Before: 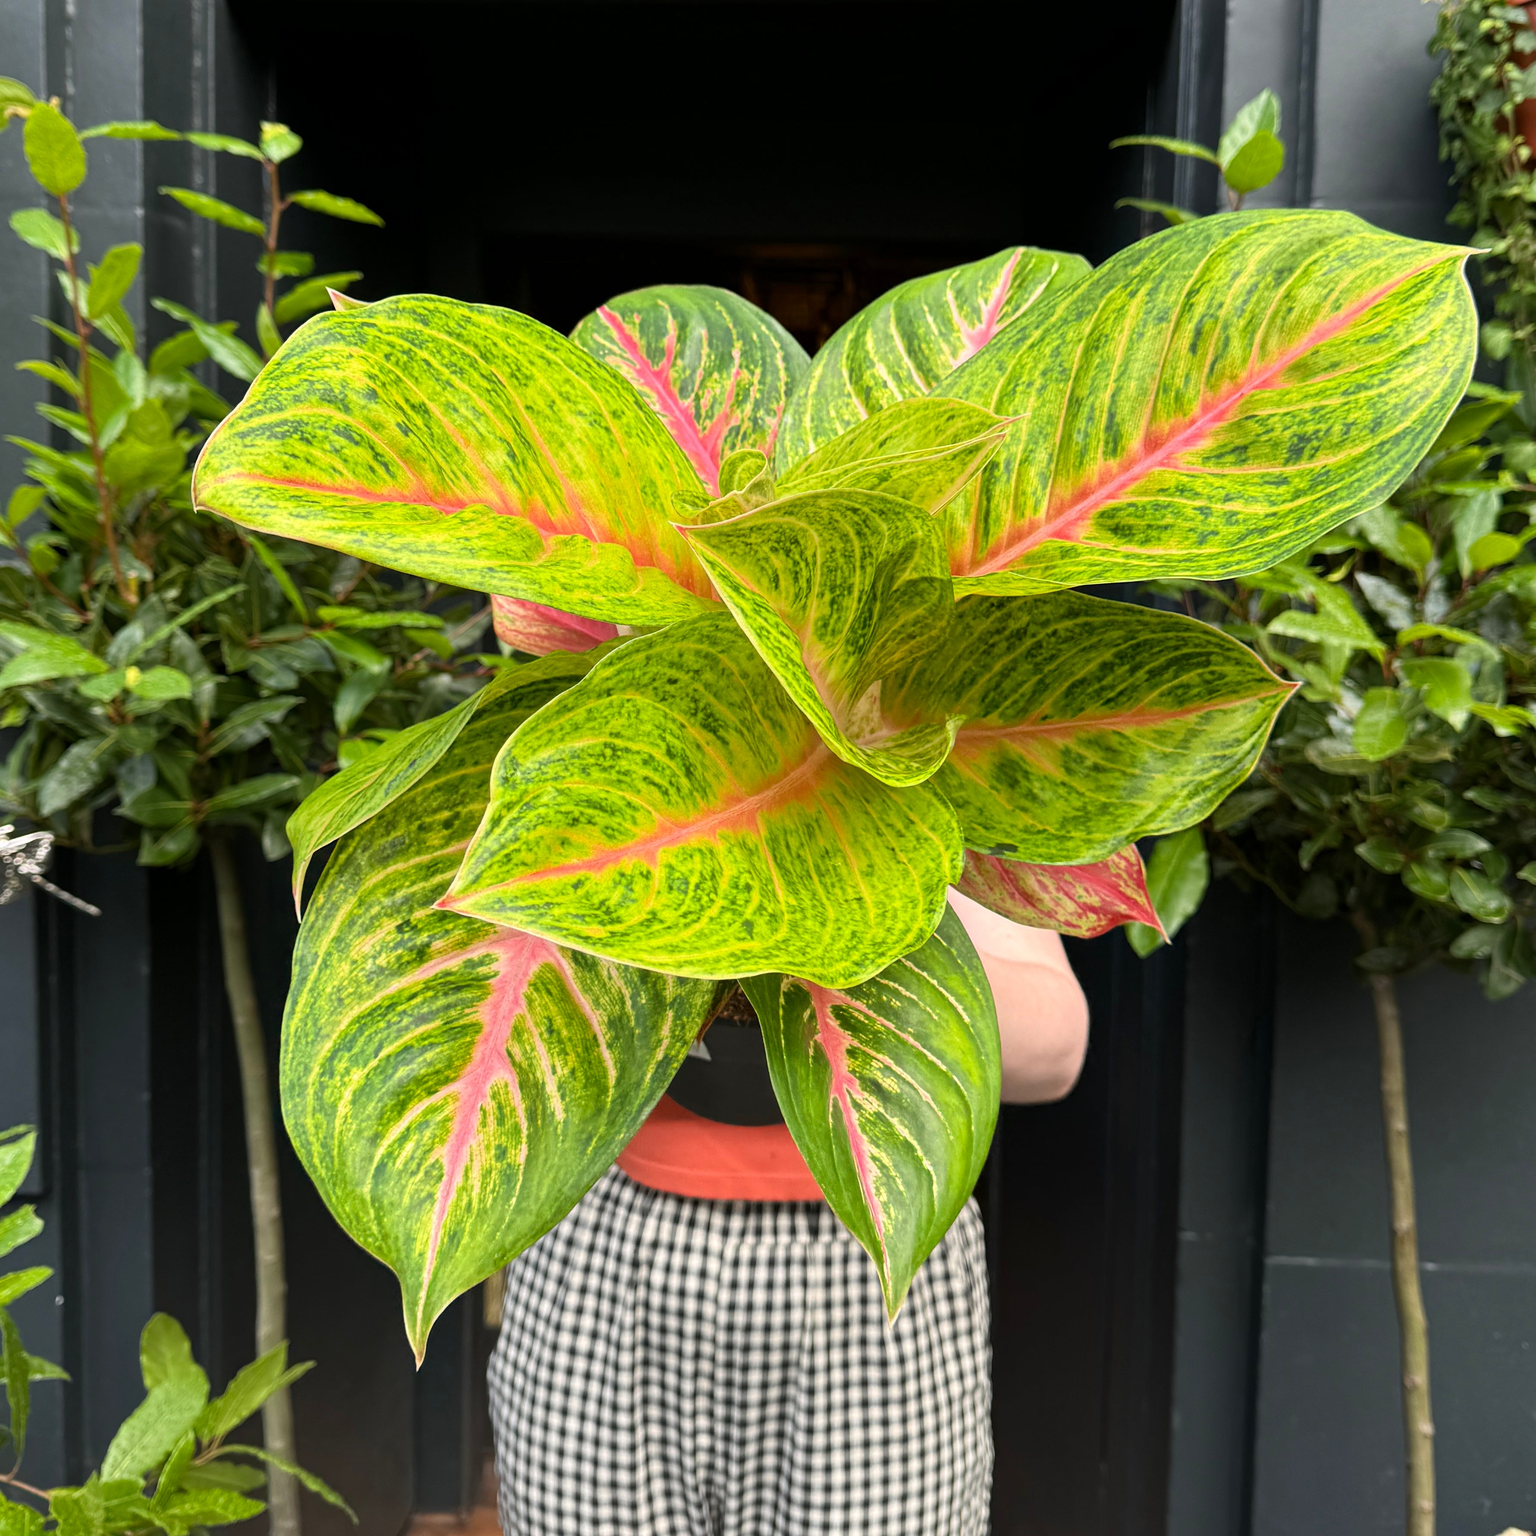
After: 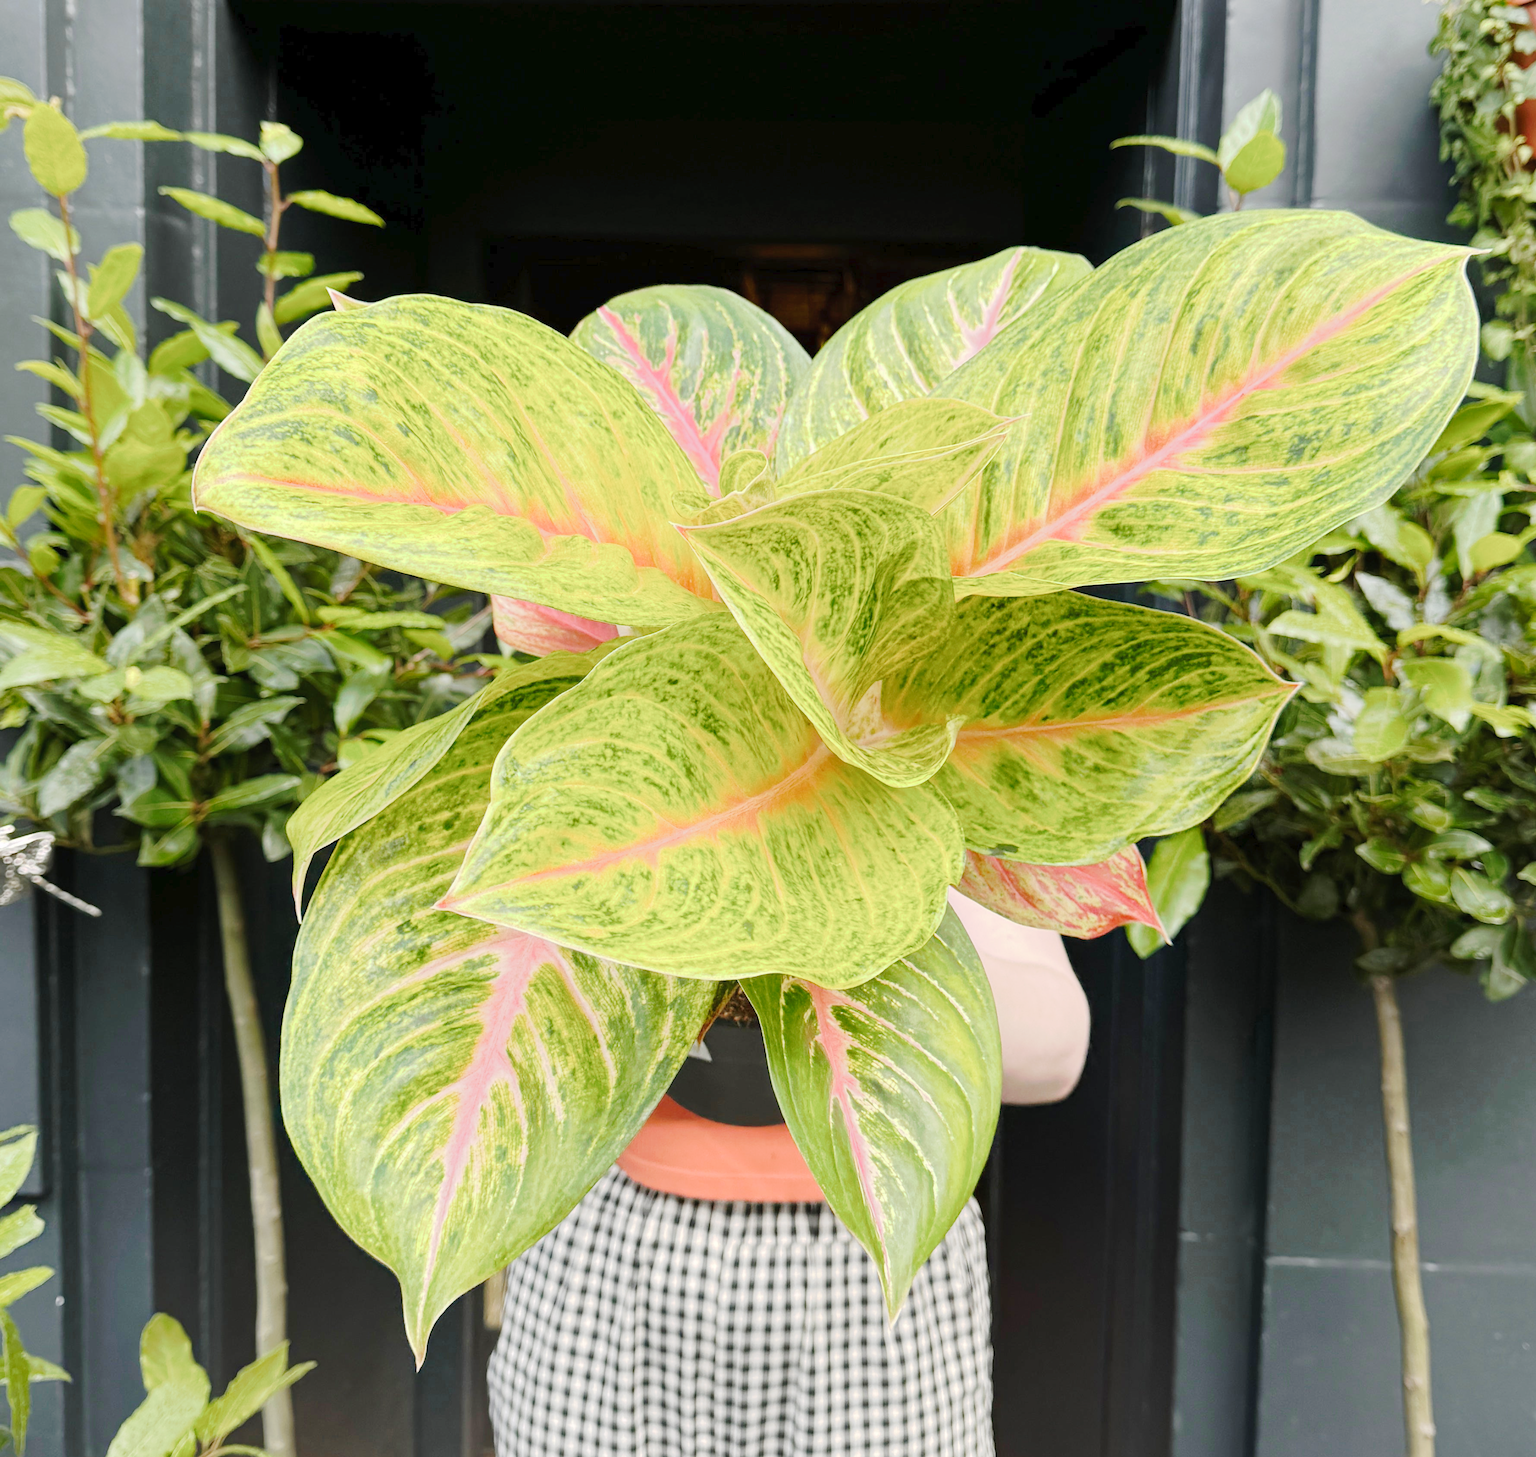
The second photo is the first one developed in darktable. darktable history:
crop and rotate: top 0%, bottom 5.097%
tone curve: curves: ch0 [(0, 0) (0.003, 0.021) (0.011, 0.033) (0.025, 0.059) (0.044, 0.097) (0.069, 0.141) (0.1, 0.186) (0.136, 0.237) (0.177, 0.298) (0.224, 0.378) (0.277, 0.47) (0.335, 0.542) (0.399, 0.605) (0.468, 0.678) (0.543, 0.724) (0.623, 0.787) (0.709, 0.829) (0.801, 0.875) (0.898, 0.912) (1, 1)], preserve colors none
contrast brightness saturation: contrast 0.01, saturation -0.05
